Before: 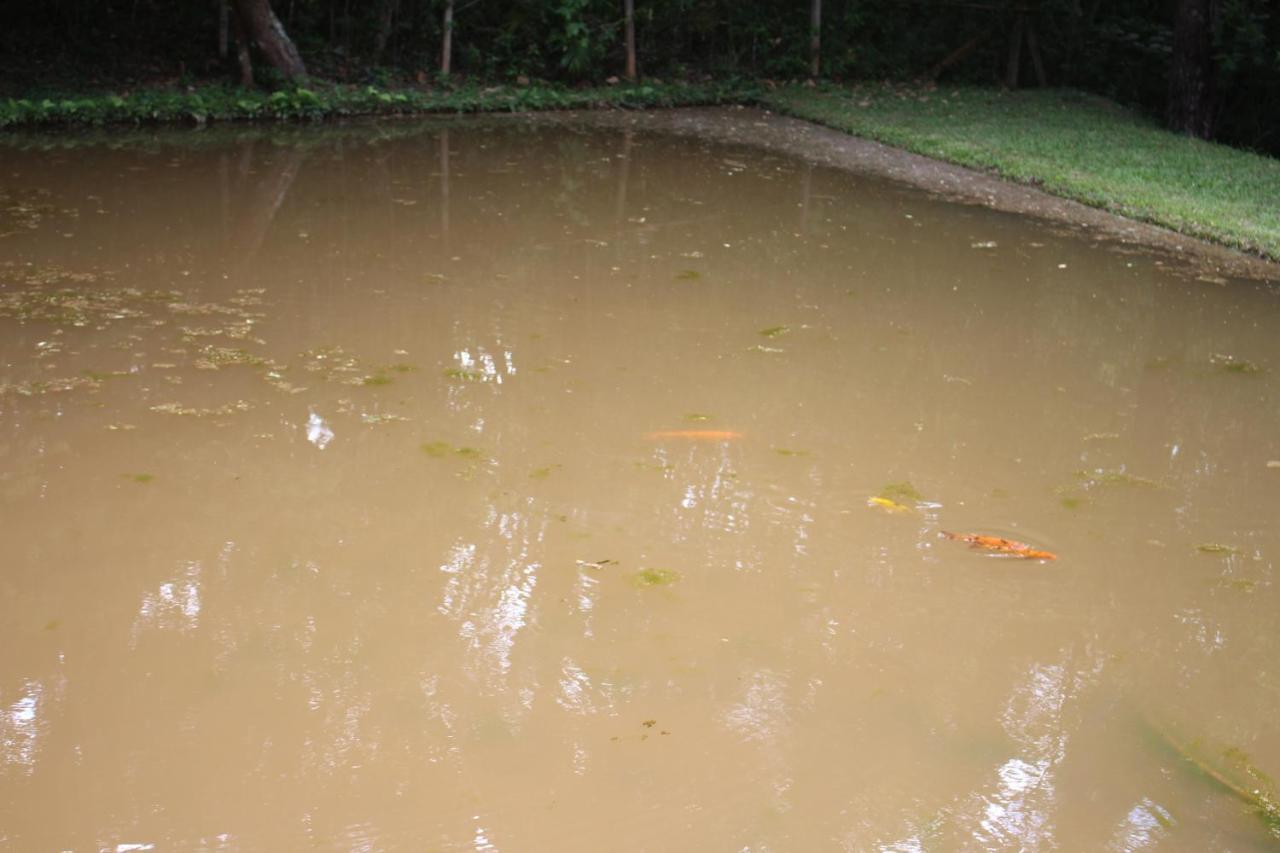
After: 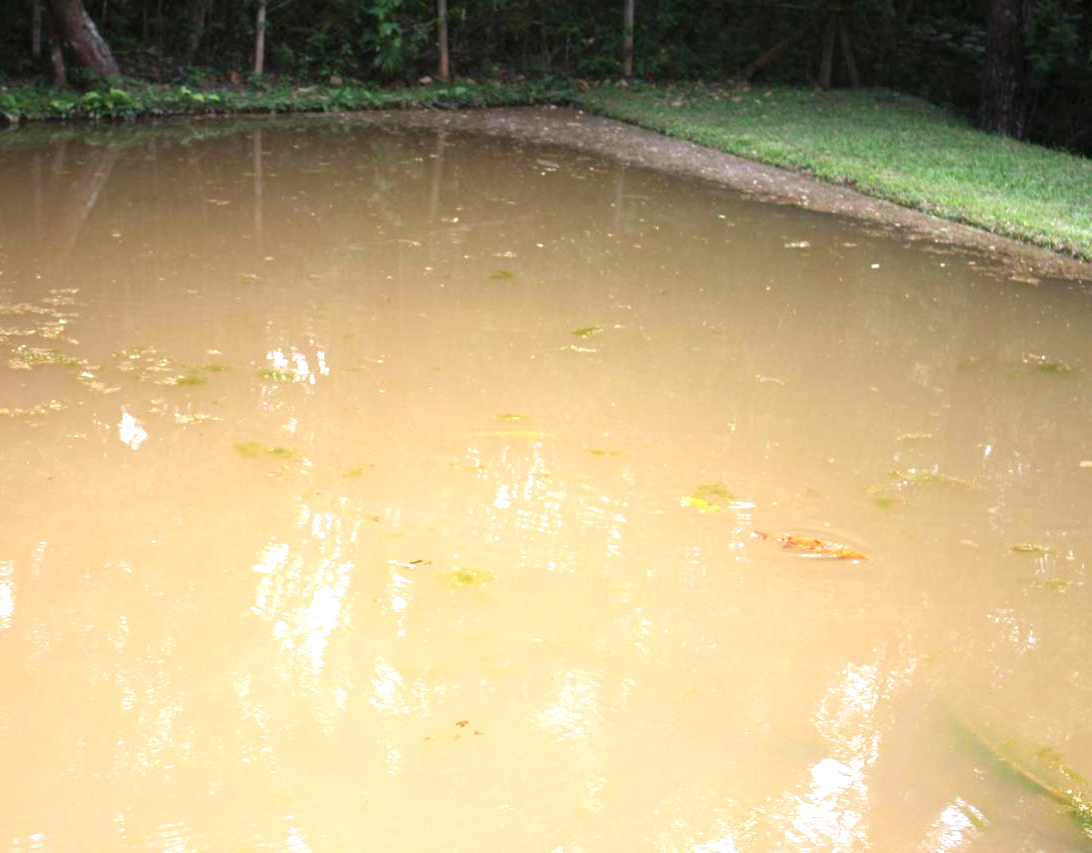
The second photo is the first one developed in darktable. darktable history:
exposure: black level correction 0.001, exposure 0.959 EV, compensate exposure bias true, compensate highlight preservation false
crop and rotate: left 14.646%
